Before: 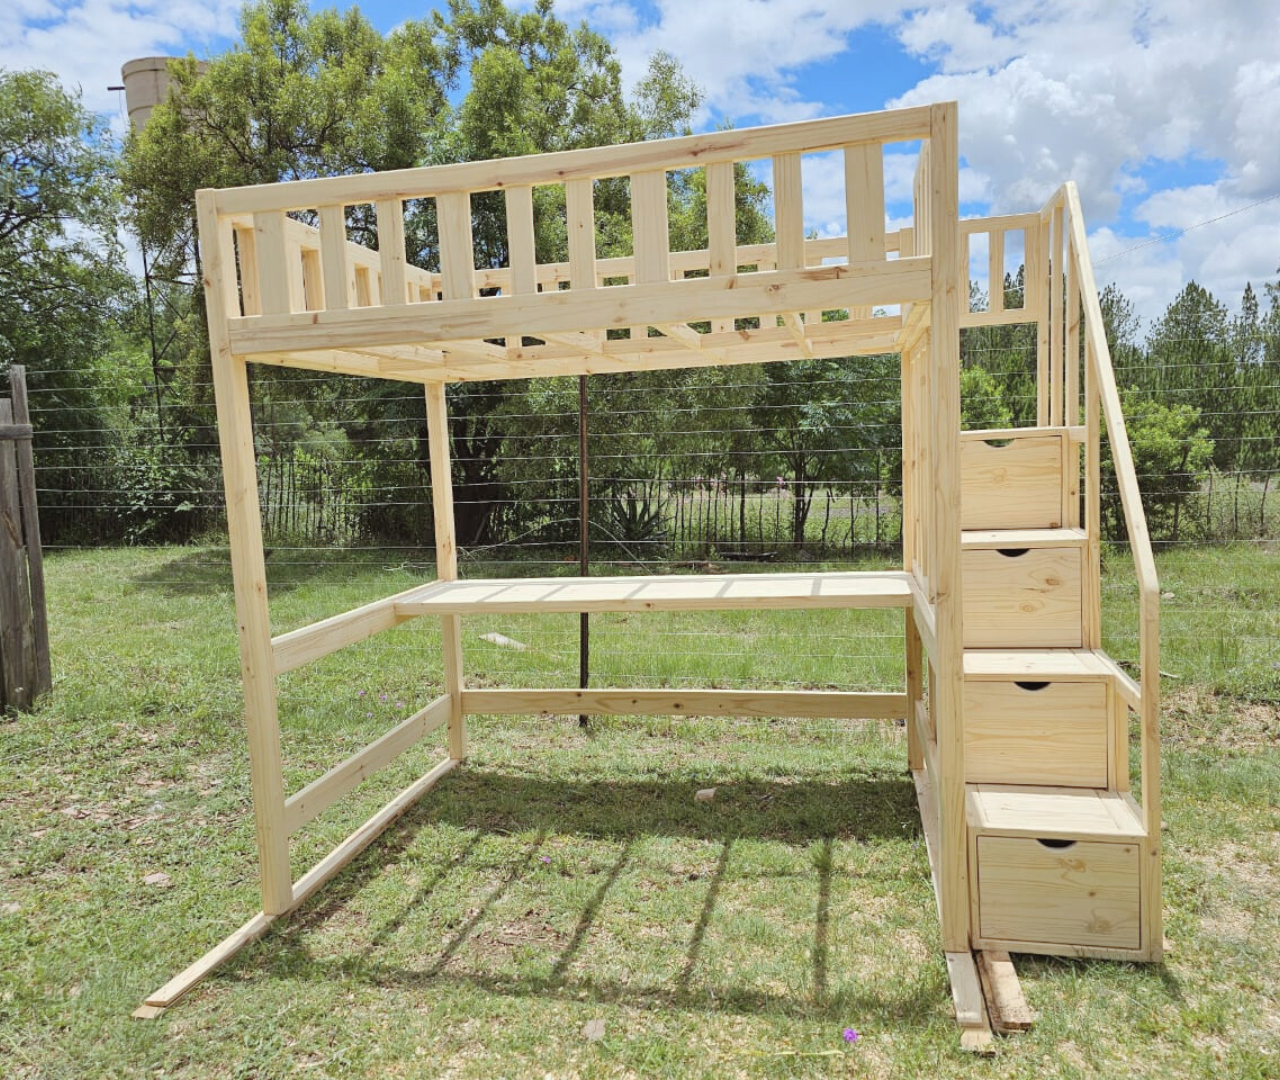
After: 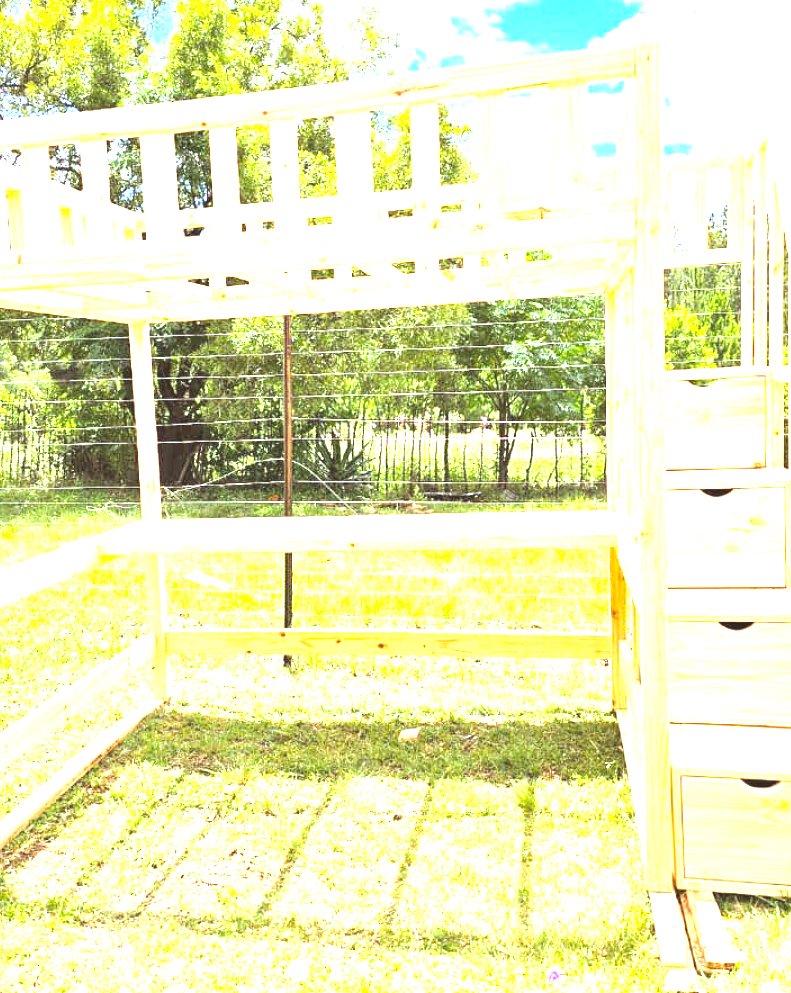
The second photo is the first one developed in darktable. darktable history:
crop and rotate: left 23.2%, top 5.629%, right 15.001%, bottom 2.339%
exposure: black level correction 0, exposure 1.588 EV, compensate exposure bias true, compensate highlight preservation false
color balance rgb: perceptual saturation grading › global saturation 24.962%, global vibrance 20%
levels: levels [0, 0.394, 0.787]
